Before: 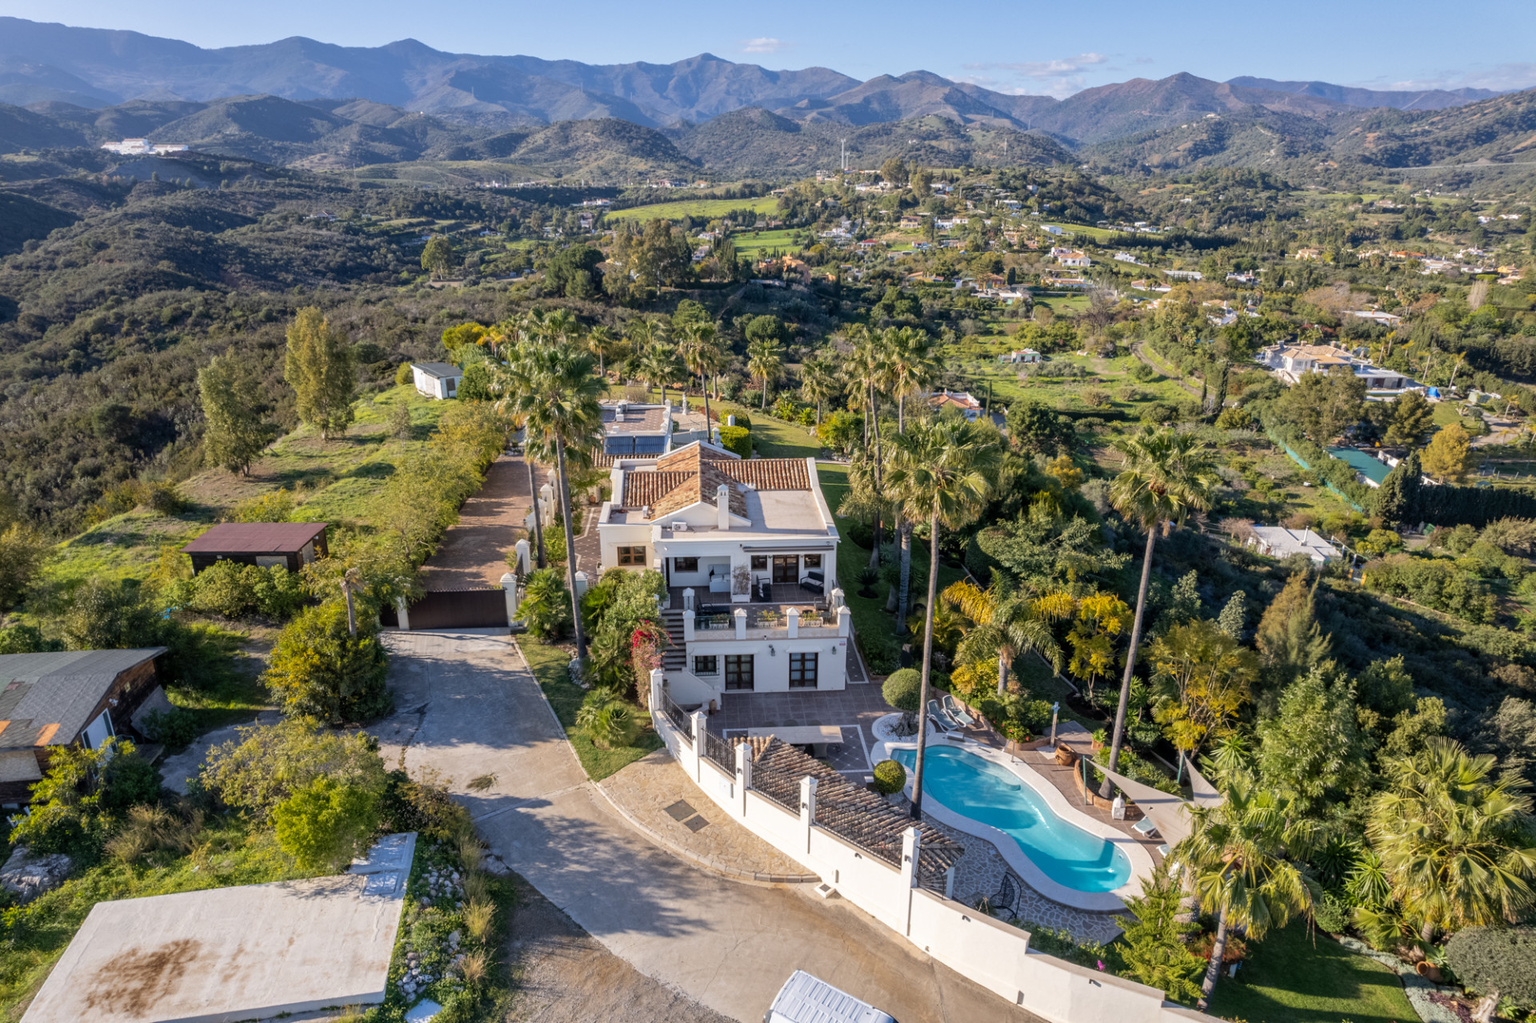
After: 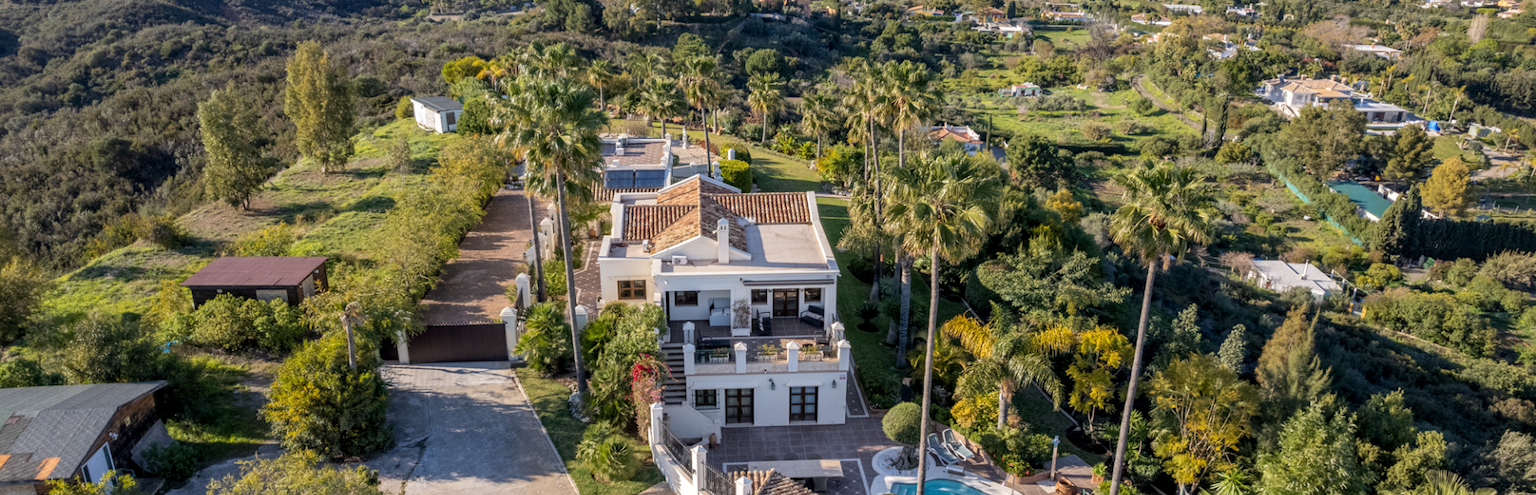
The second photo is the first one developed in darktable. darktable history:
crop and rotate: top 26.056%, bottom 25.543%
local contrast: highlights 100%, shadows 100%, detail 120%, midtone range 0.2
